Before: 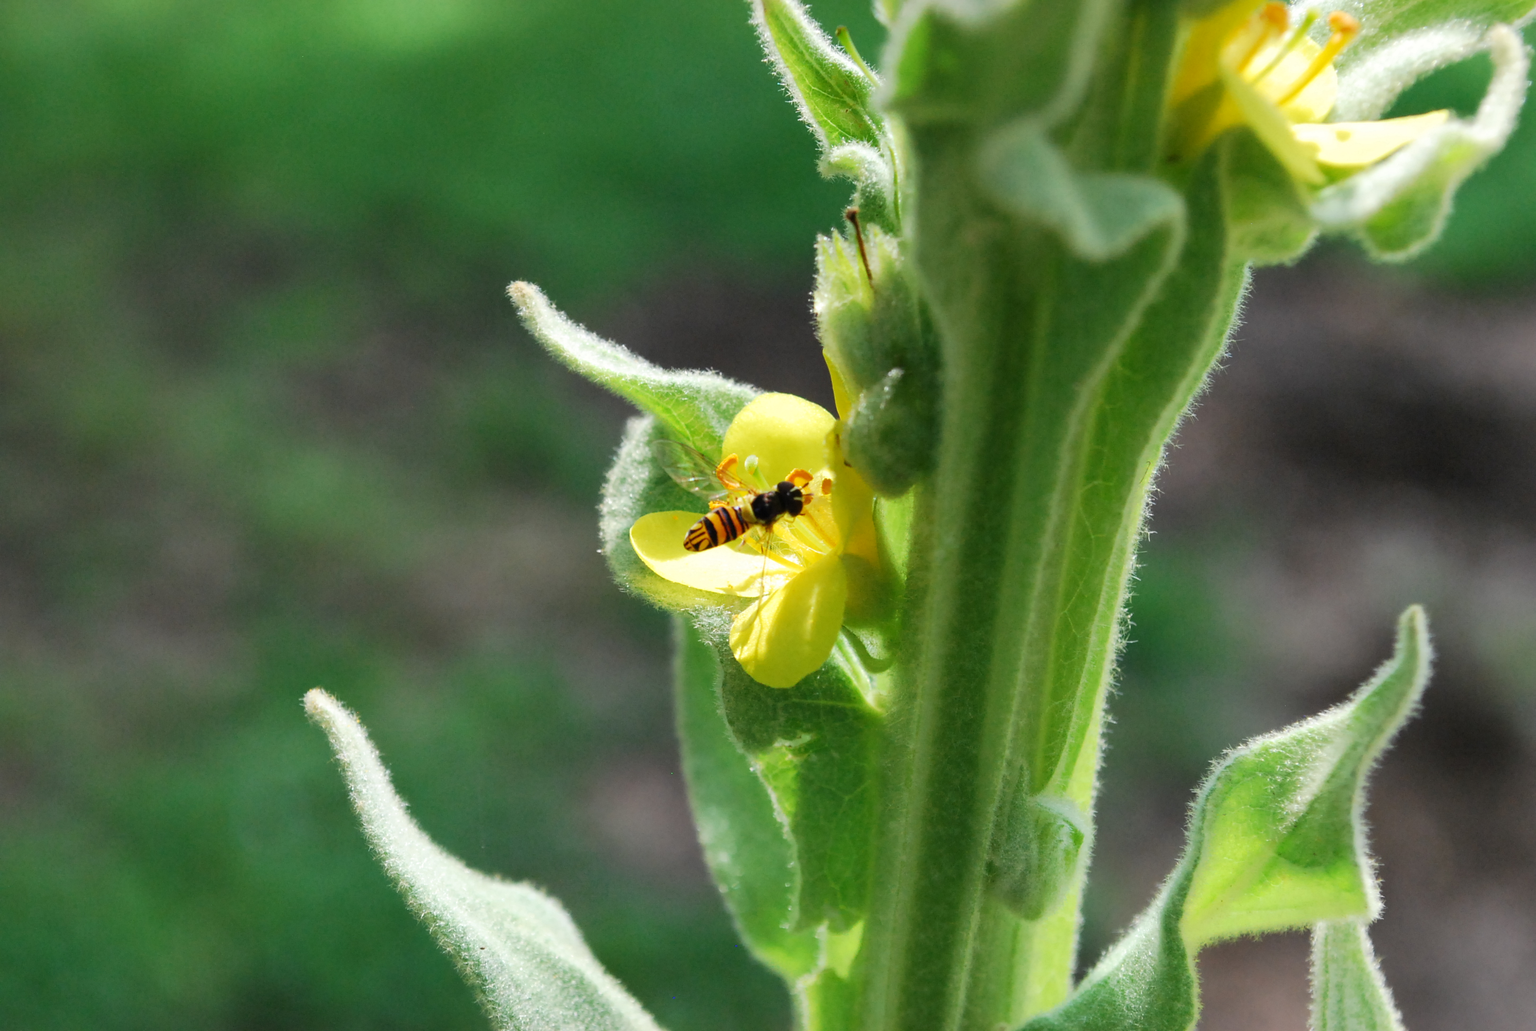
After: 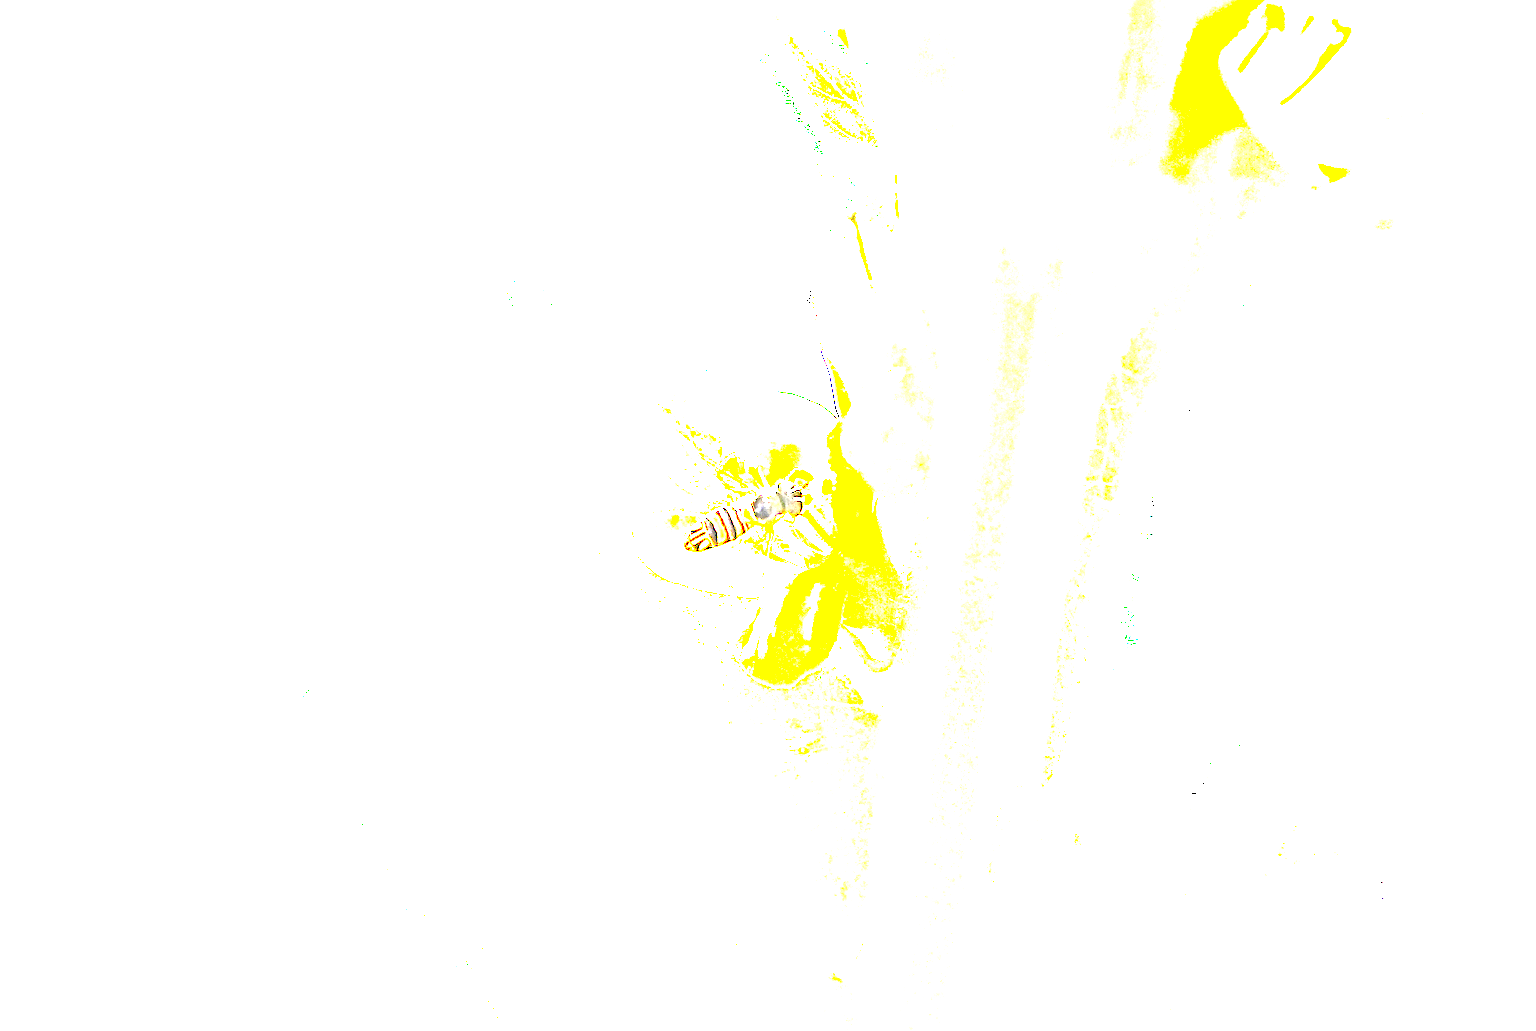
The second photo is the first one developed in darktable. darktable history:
vignetting: fall-off start 80.87%, fall-off radius 61.59%, brightness -0.384, saturation 0.007, center (0, 0.007), automatic ratio true, width/height ratio 1.418
sharpen: radius 4.883
contrast brightness saturation: contrast -0.02, brightness -0.01, saturation 0.03
exposure: exposure 8 EV, compensate highlight preservation false
